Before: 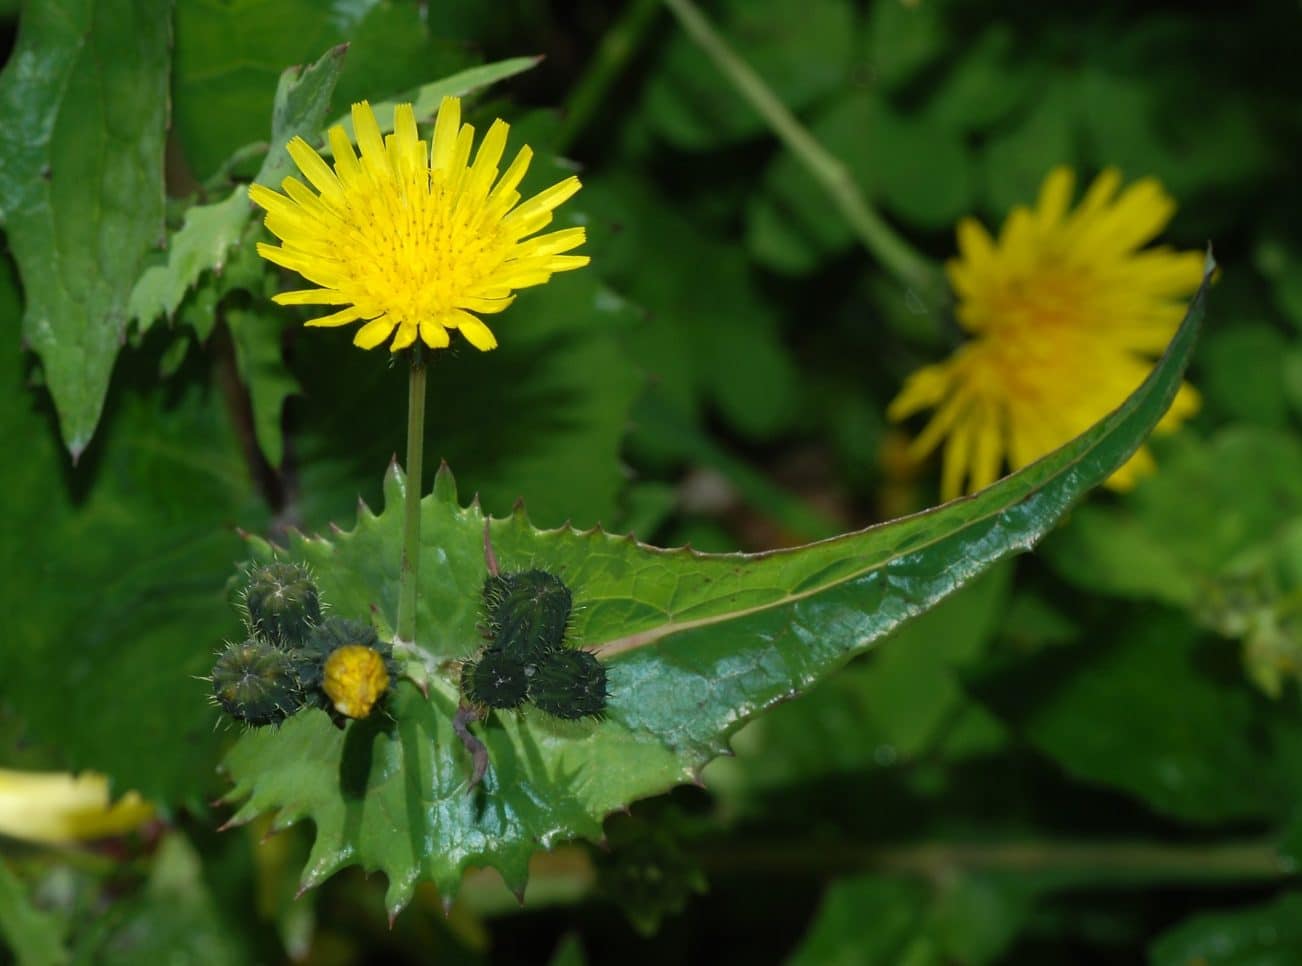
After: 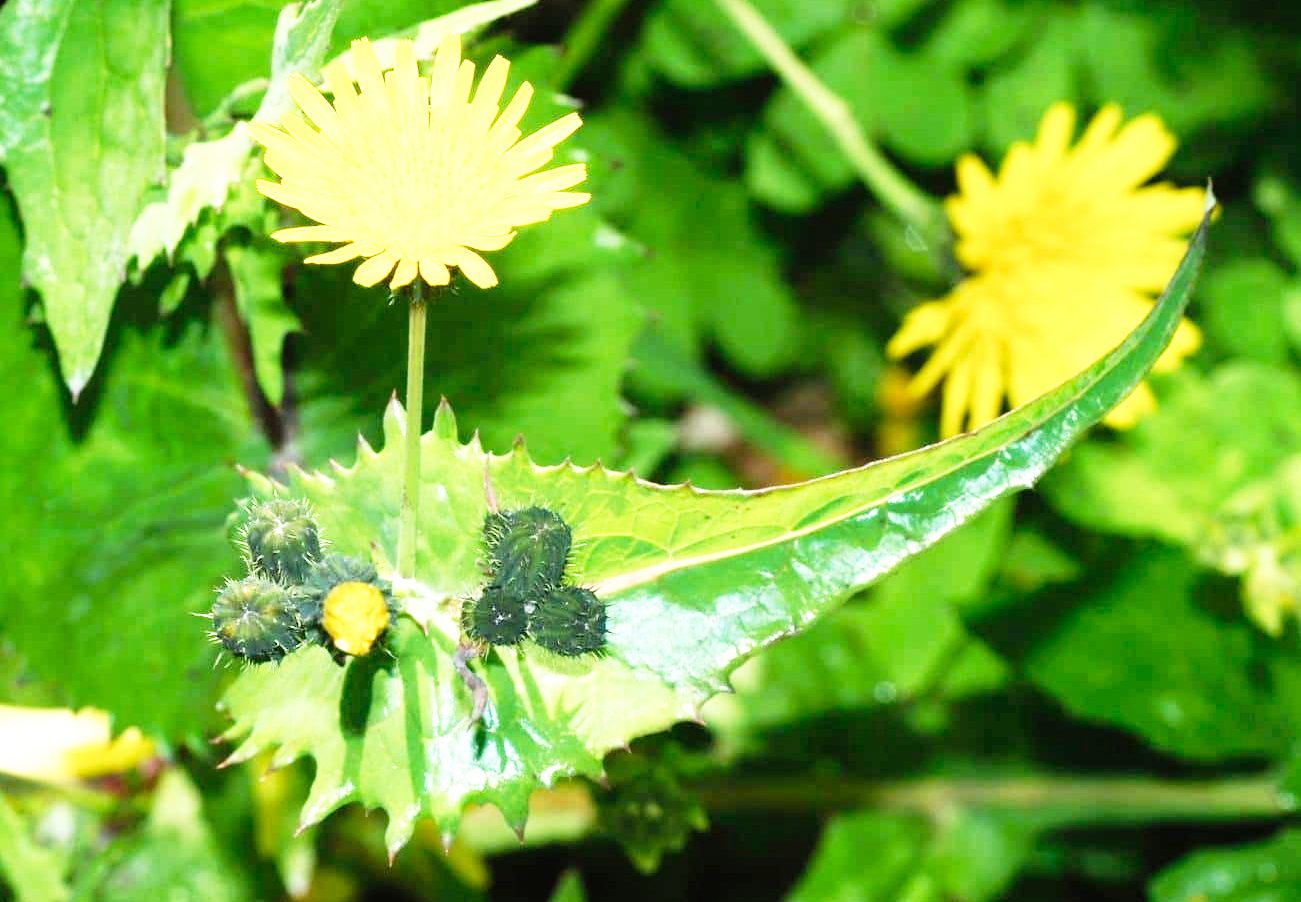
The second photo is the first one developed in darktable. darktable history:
crop and rotate: top 6.524%
exposure: black level correction 0, exposure 1.457 EV, compensate highlight preservation false
tone equalizer: on, module defaults
base curve: curves: ch0 [(0, 0) (0.012, 0.01) (0.073, 0.168) (0.31, 0.711) (0.645, 0.957) (1, 1)], preserve colors none
